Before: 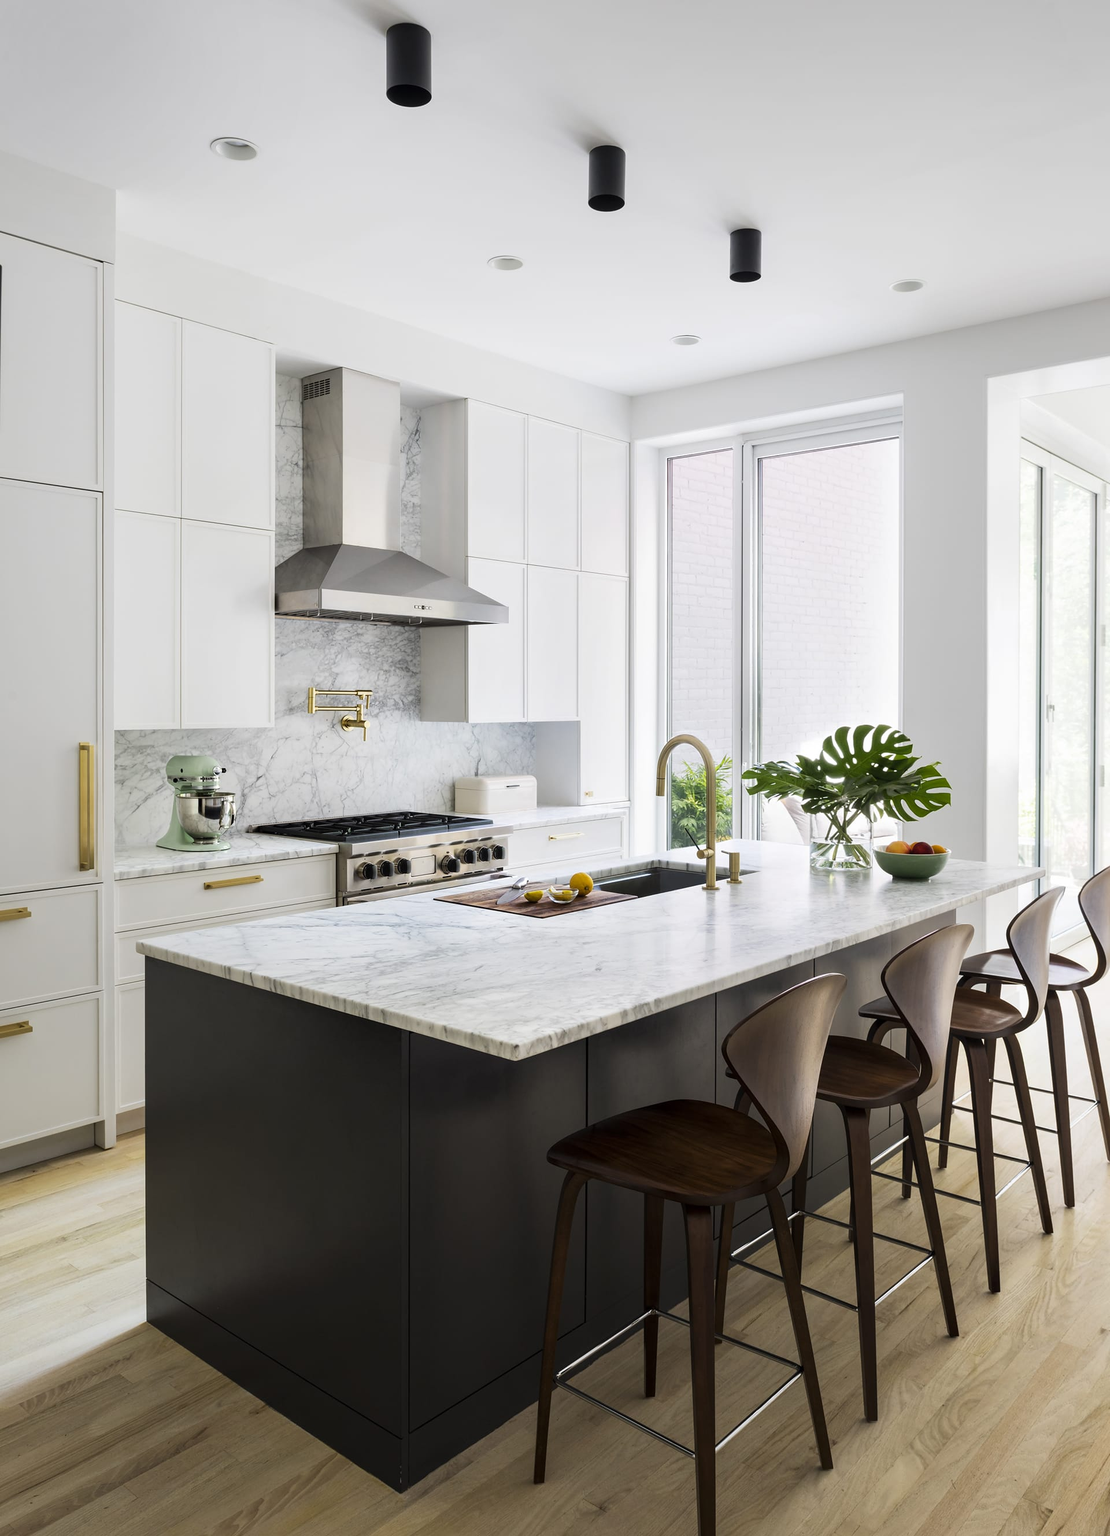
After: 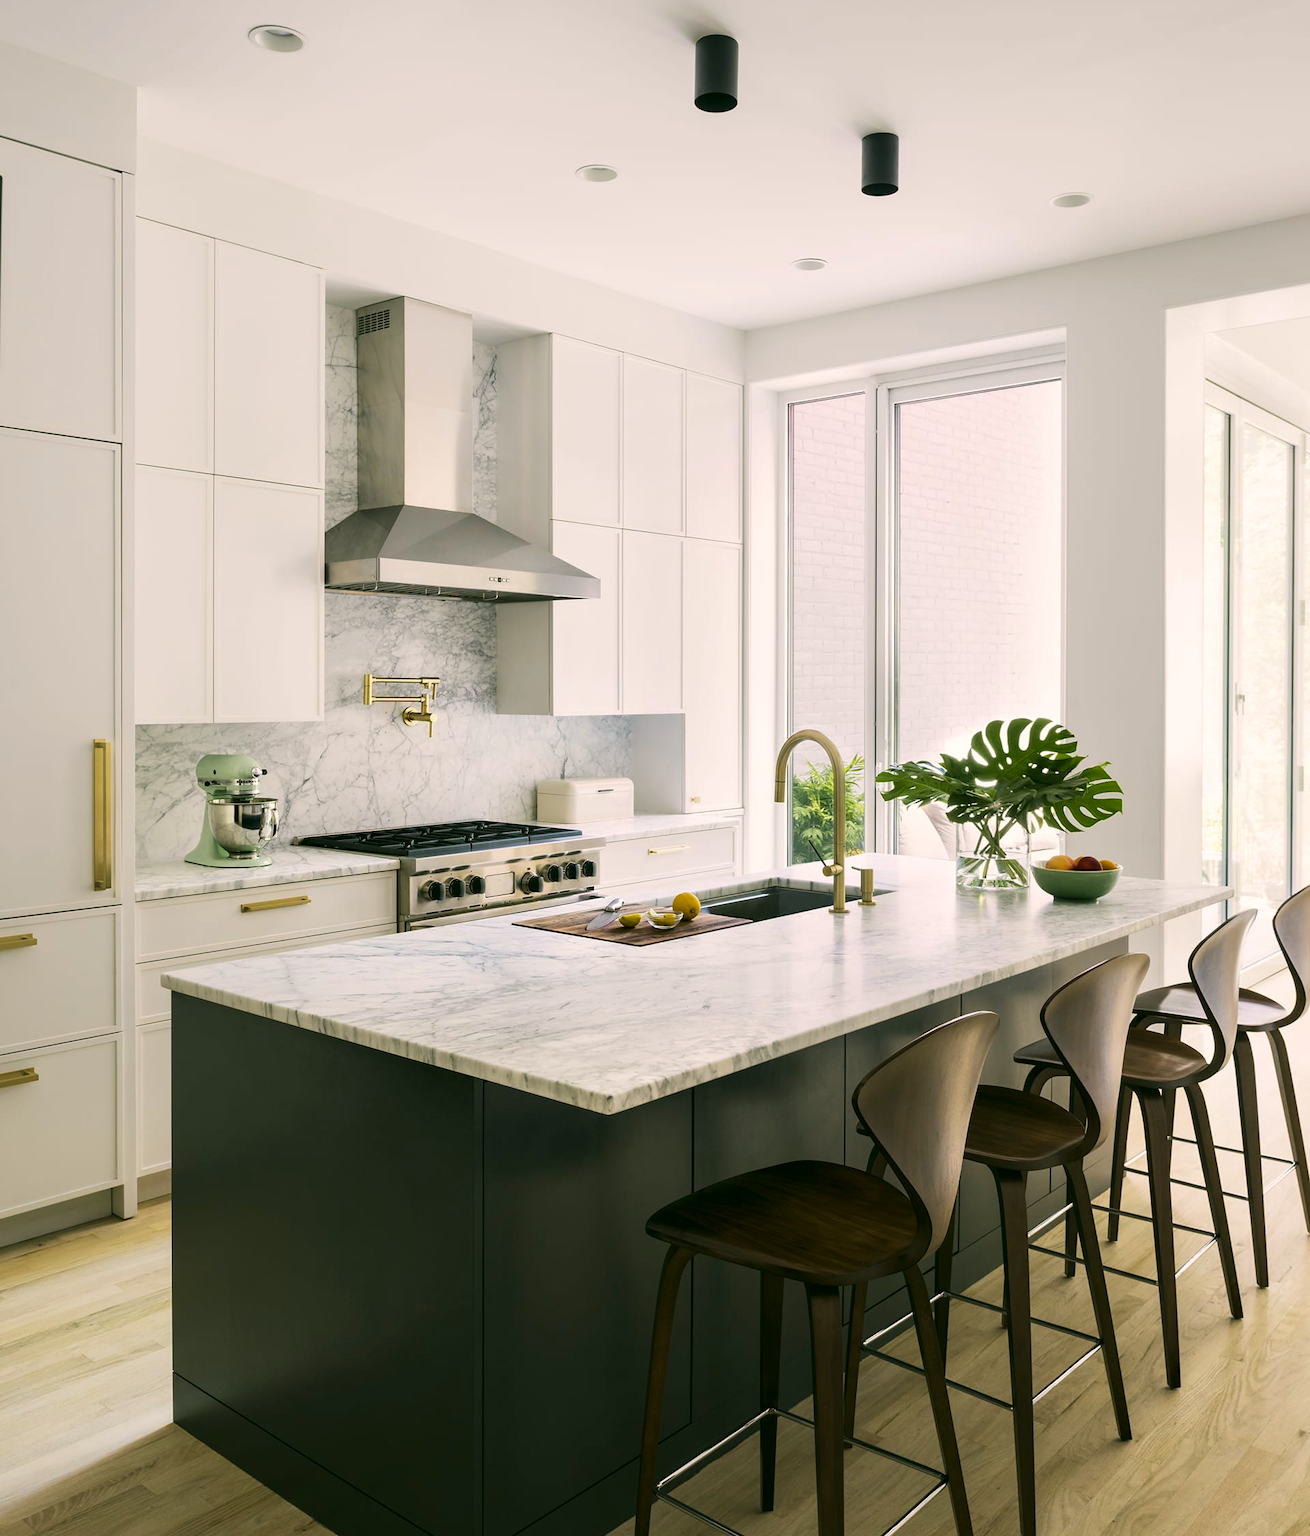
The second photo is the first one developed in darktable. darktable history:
crop: top 7.574%, bottom 7.667%
velvia: strength 24.61%
color correction: highlights a* 4.41, highlights b* 4.97, shadows a* -7.5, shadows b* 4.76
